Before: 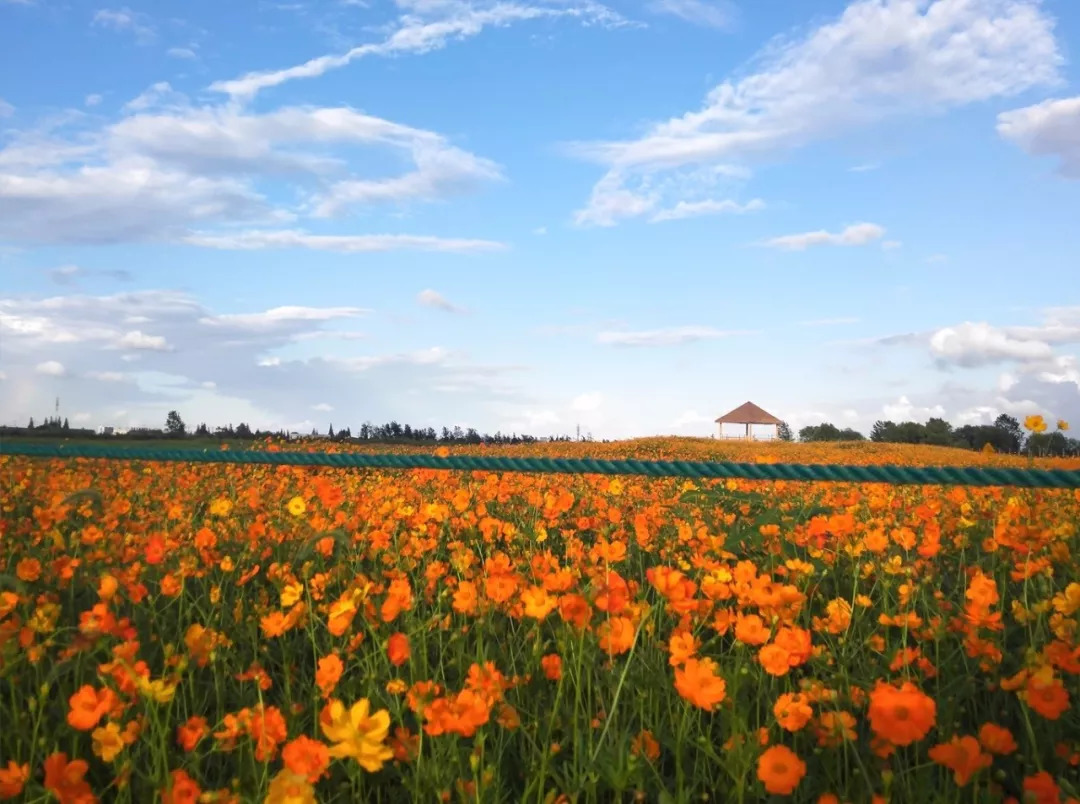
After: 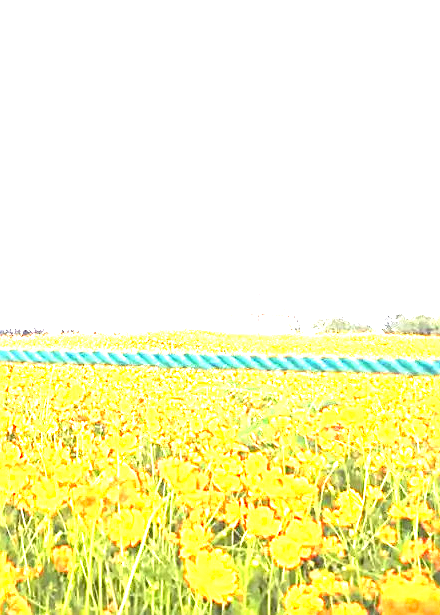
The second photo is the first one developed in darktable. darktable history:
sharpen: on, module defaults
exposure: black level correction 0, exposure 3.93 EV, compensate highlight preservation false
crop: left 45.318%, top 13.544%, right 13.925%, bottom 9.853%
